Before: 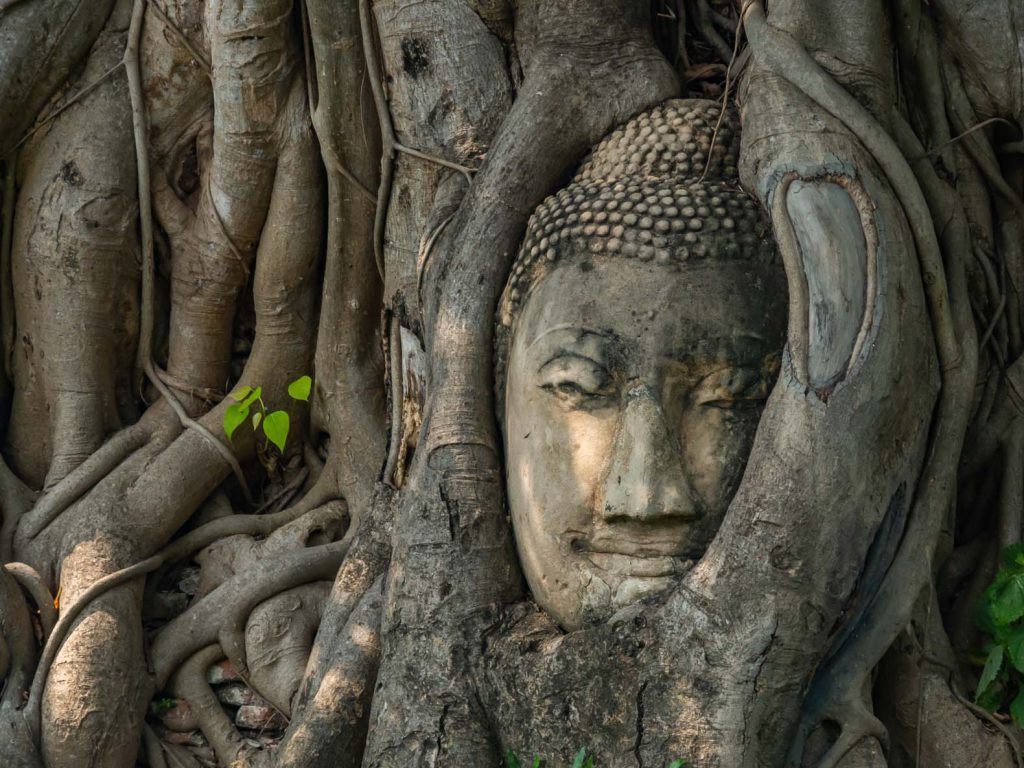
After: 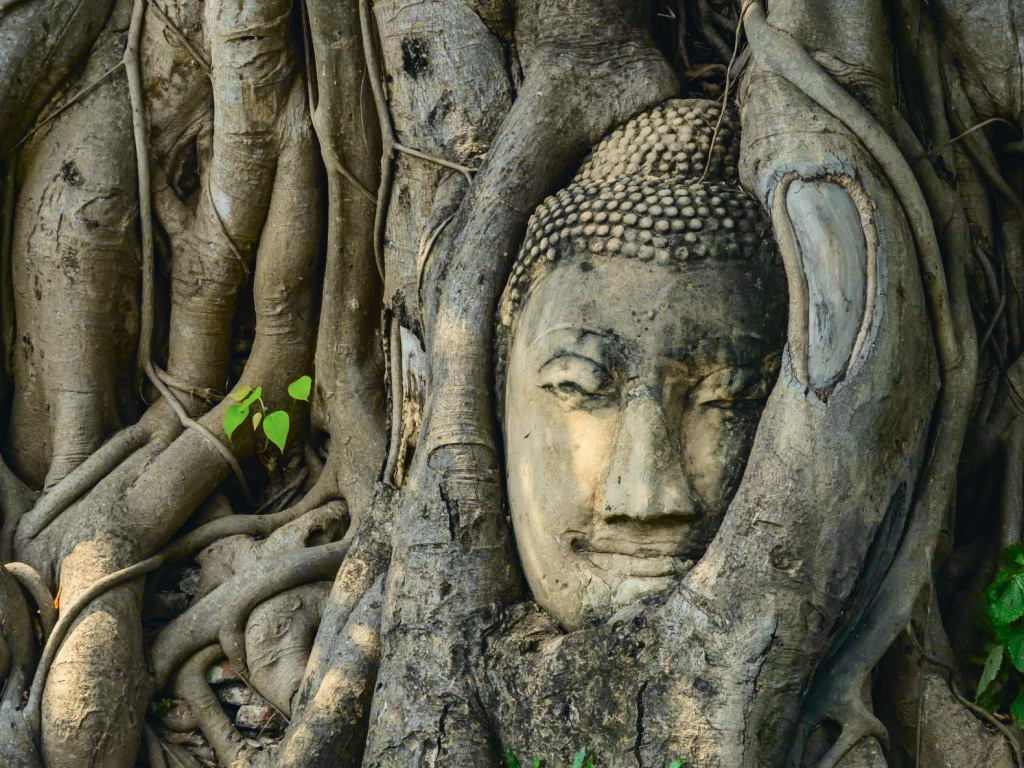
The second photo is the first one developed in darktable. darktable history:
tone curve: curves: ch0 [(0, 0.026) (0.104, 0.1) (0.233, 0.262) (0.398, 0.507) (0.498, 0.621) (0.65, 0.757) (0.835, 0.883) (1, 0.961)]; ch1 [(0, 0) (0.346, 0.307) (0.408, 0.369) (0.453, 0.457) (0.482, 0.476) (0.502, 0.498) (0.521, 0.507) (0.553, 0.554) (0.638, 0.646) (0.693, 0.727) (1, 1)]; ch2 [(0, 0) (0.366, 0.337) (0.434, 0.46) (0.485, 0.494) (0.5, 0.494) (0.511, 0.508) (0.537, 0.55) (0.579, 0.599) (0.663, 0.67) (1, 1)], color space Lab, independent channels, preserve colors none
